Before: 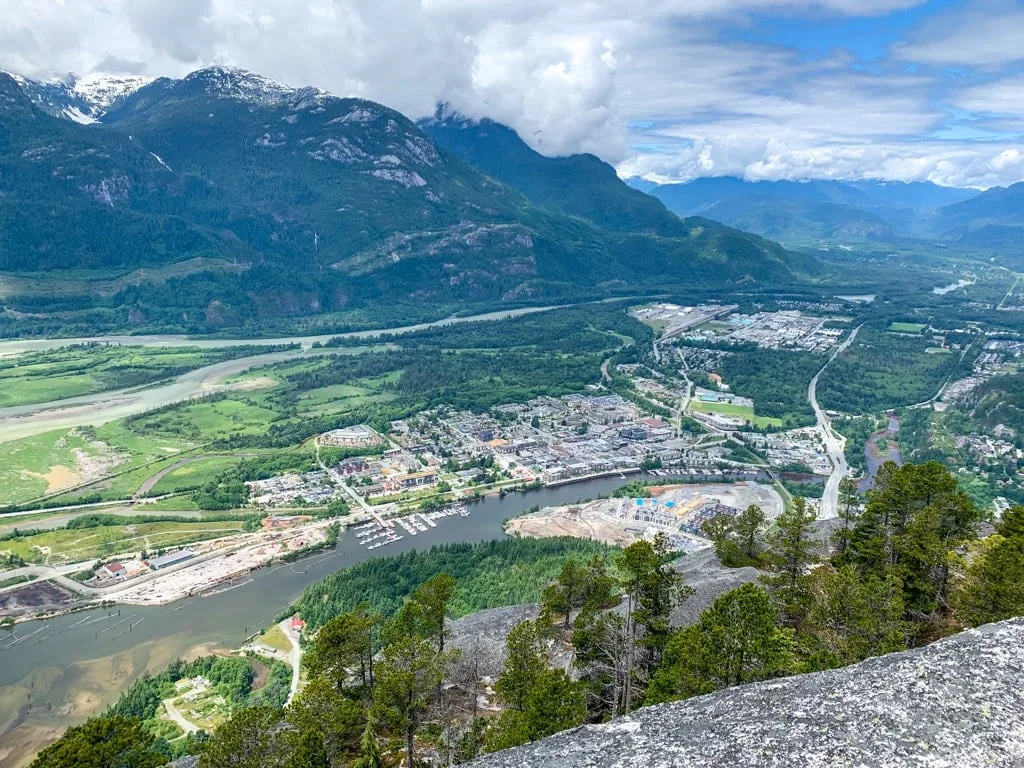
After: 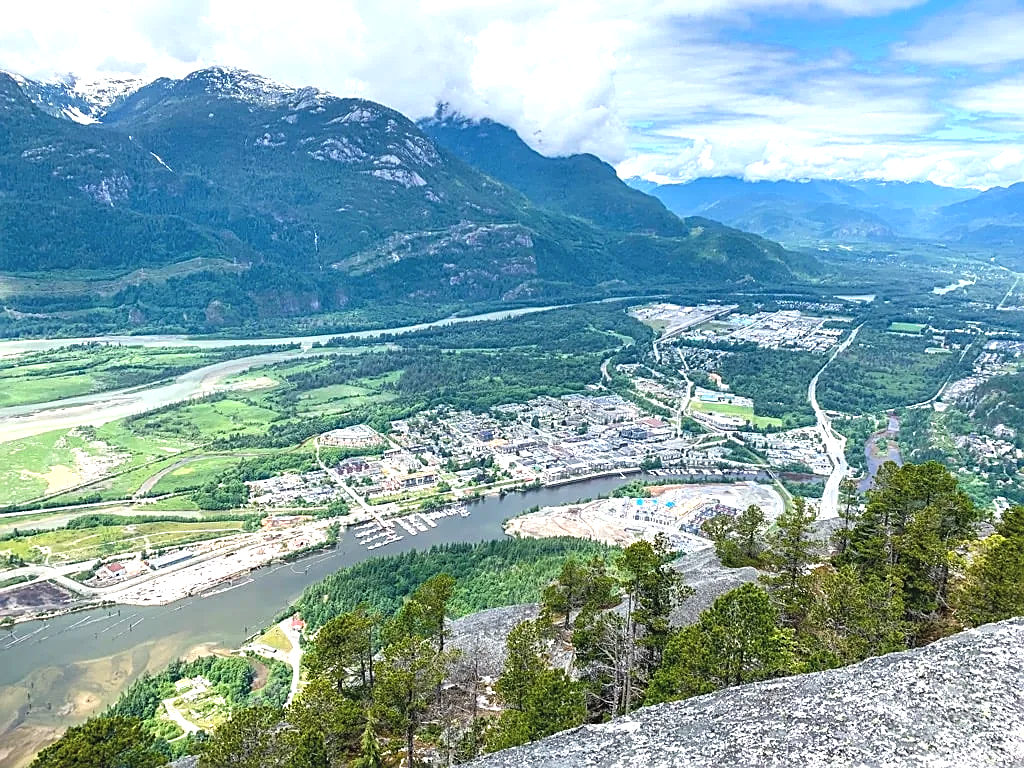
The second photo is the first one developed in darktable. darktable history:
exposure: black level correction -0.005, exposure 0.617 EV, compensate highlight preservation false
sharpen: on, module defaults
